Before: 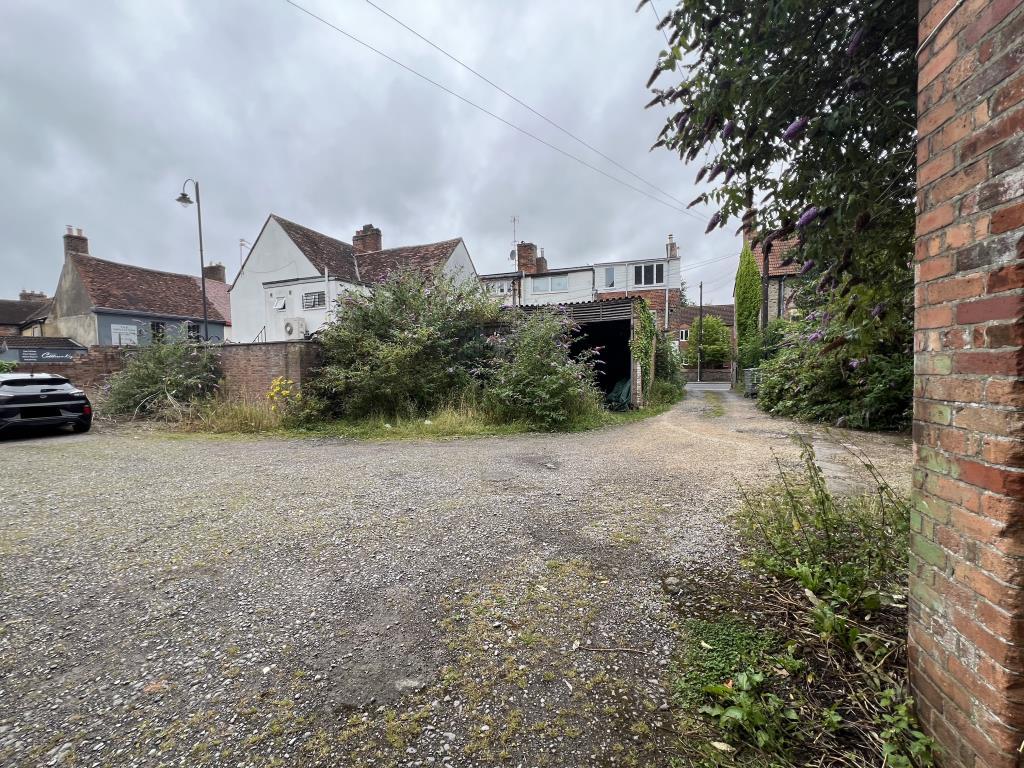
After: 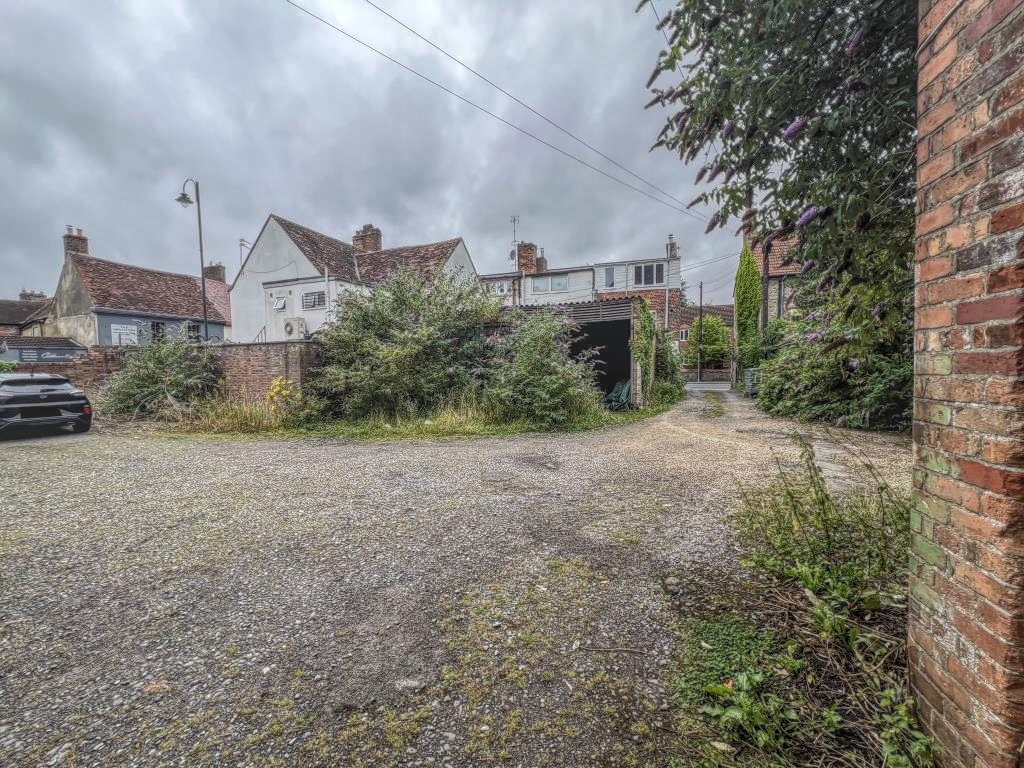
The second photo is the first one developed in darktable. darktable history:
exposure: compensate highlight preservation false
local contrast: highlights 20%, shadows 30%, detail 200%, midtone range 0.2
